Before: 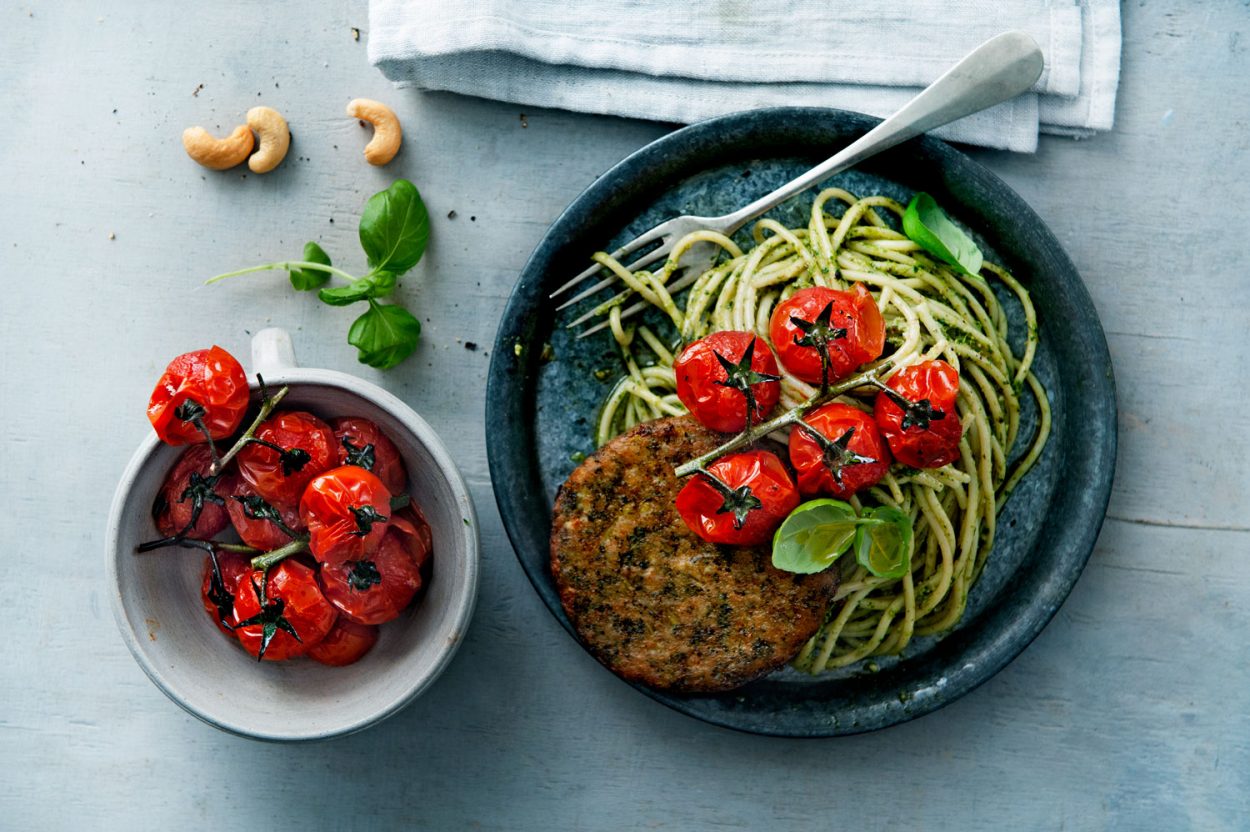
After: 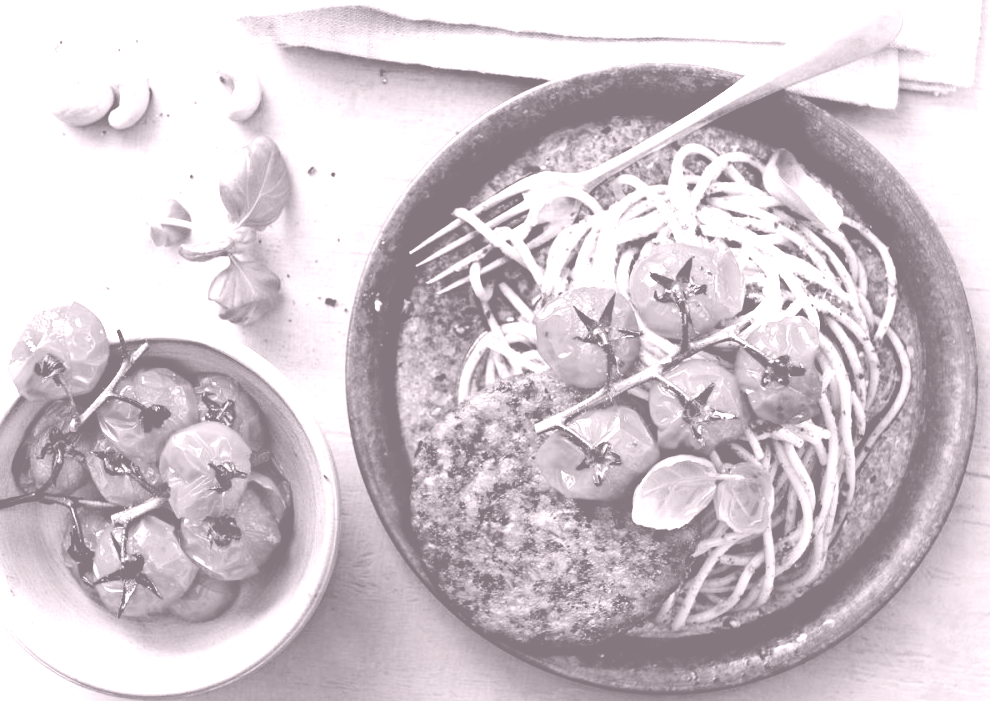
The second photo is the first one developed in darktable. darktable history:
filmic rgb: black relative exposure -7.65 EV, white relative exposure 4.56 EV, hardness 3.61, color science v6 (2022)
crop: left 11.225%, top 5.381%, right 9.565%, bottom 10.314%
colorize: hue 25.2°, saturation 83%, source mix 82%, lightness 79%, version 1
